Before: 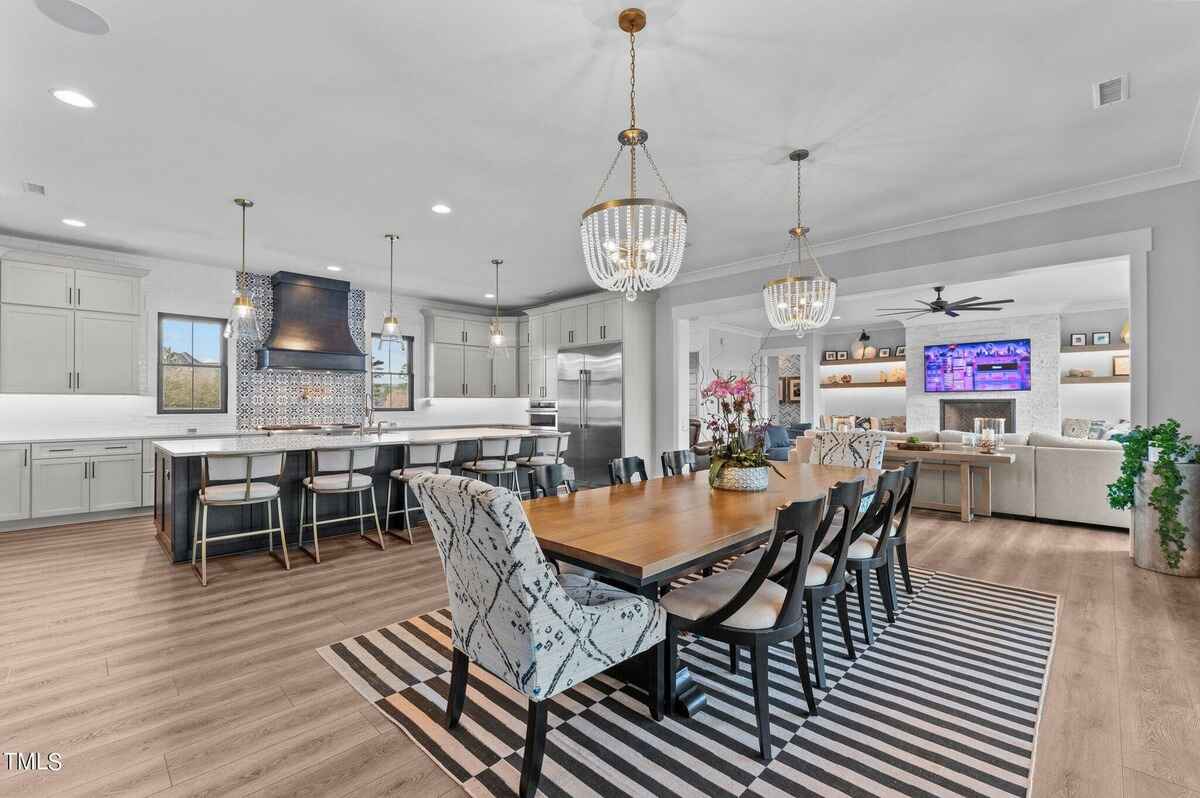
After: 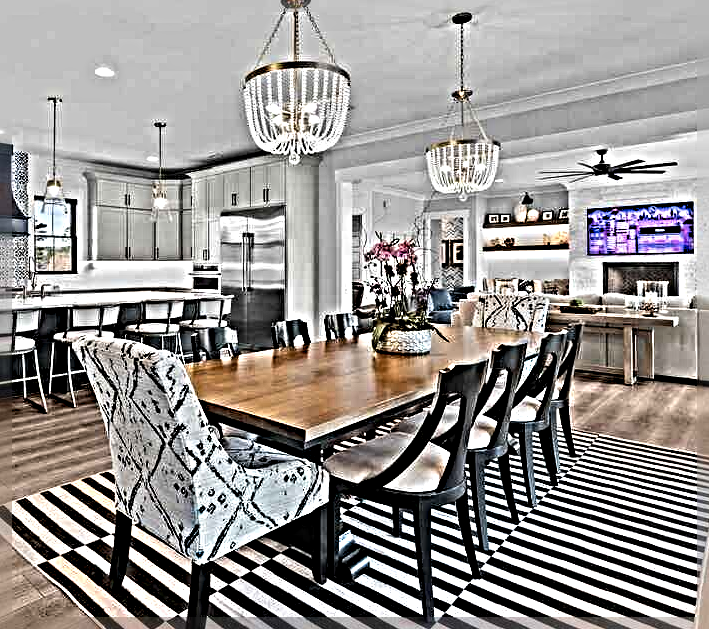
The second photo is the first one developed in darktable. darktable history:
crop and rotate: left 28.132%, top 17.179%, right 12.745%, bottom 3.929%
levels: levels [0, 0.499, 1]
sharpen: radius 6.248, amount 1.799, threshold 0.206
exposure: exposure -0.21 EV, compensate highlight preservation false
tone equalizer: -8 EV -0.407 EV, -7 EV -0.385 EV, -6 EV -0.32 EV, -5 EV -0.223 EV, -3 EV 0.213 EV, -2 EV 0.352 EV, -1 EV 0.404 EV, +0 EV 0.434 EV, edges refinement/feathering 500, mask exposure compensation -1.57 EV, preserve details no
